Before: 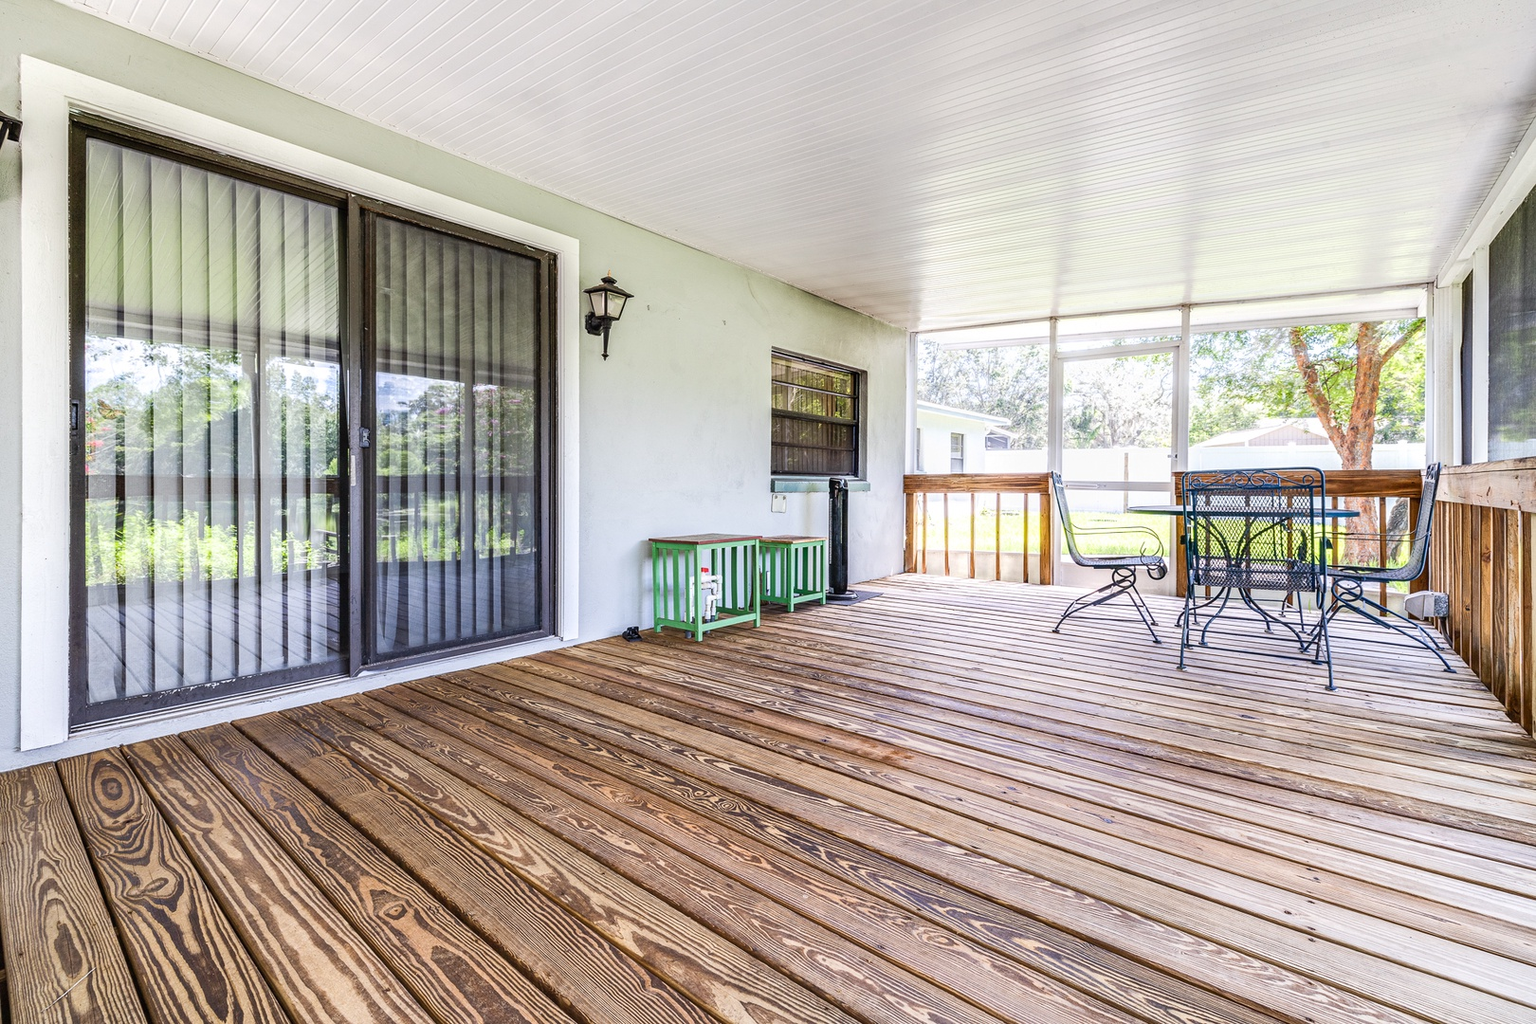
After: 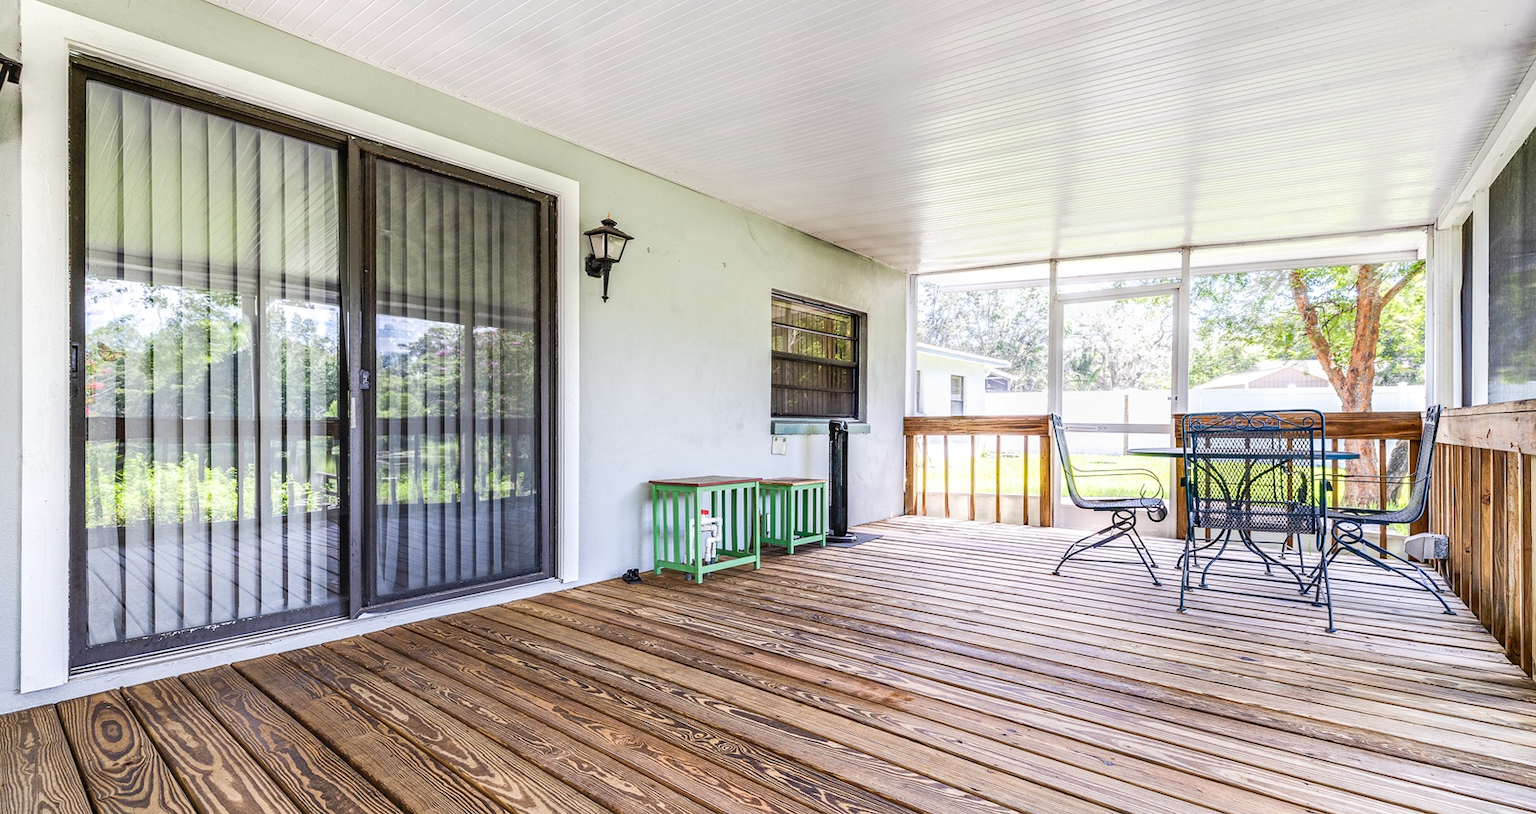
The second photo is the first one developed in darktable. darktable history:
crop and rotate: top 5.667%, bottom 14.755%
